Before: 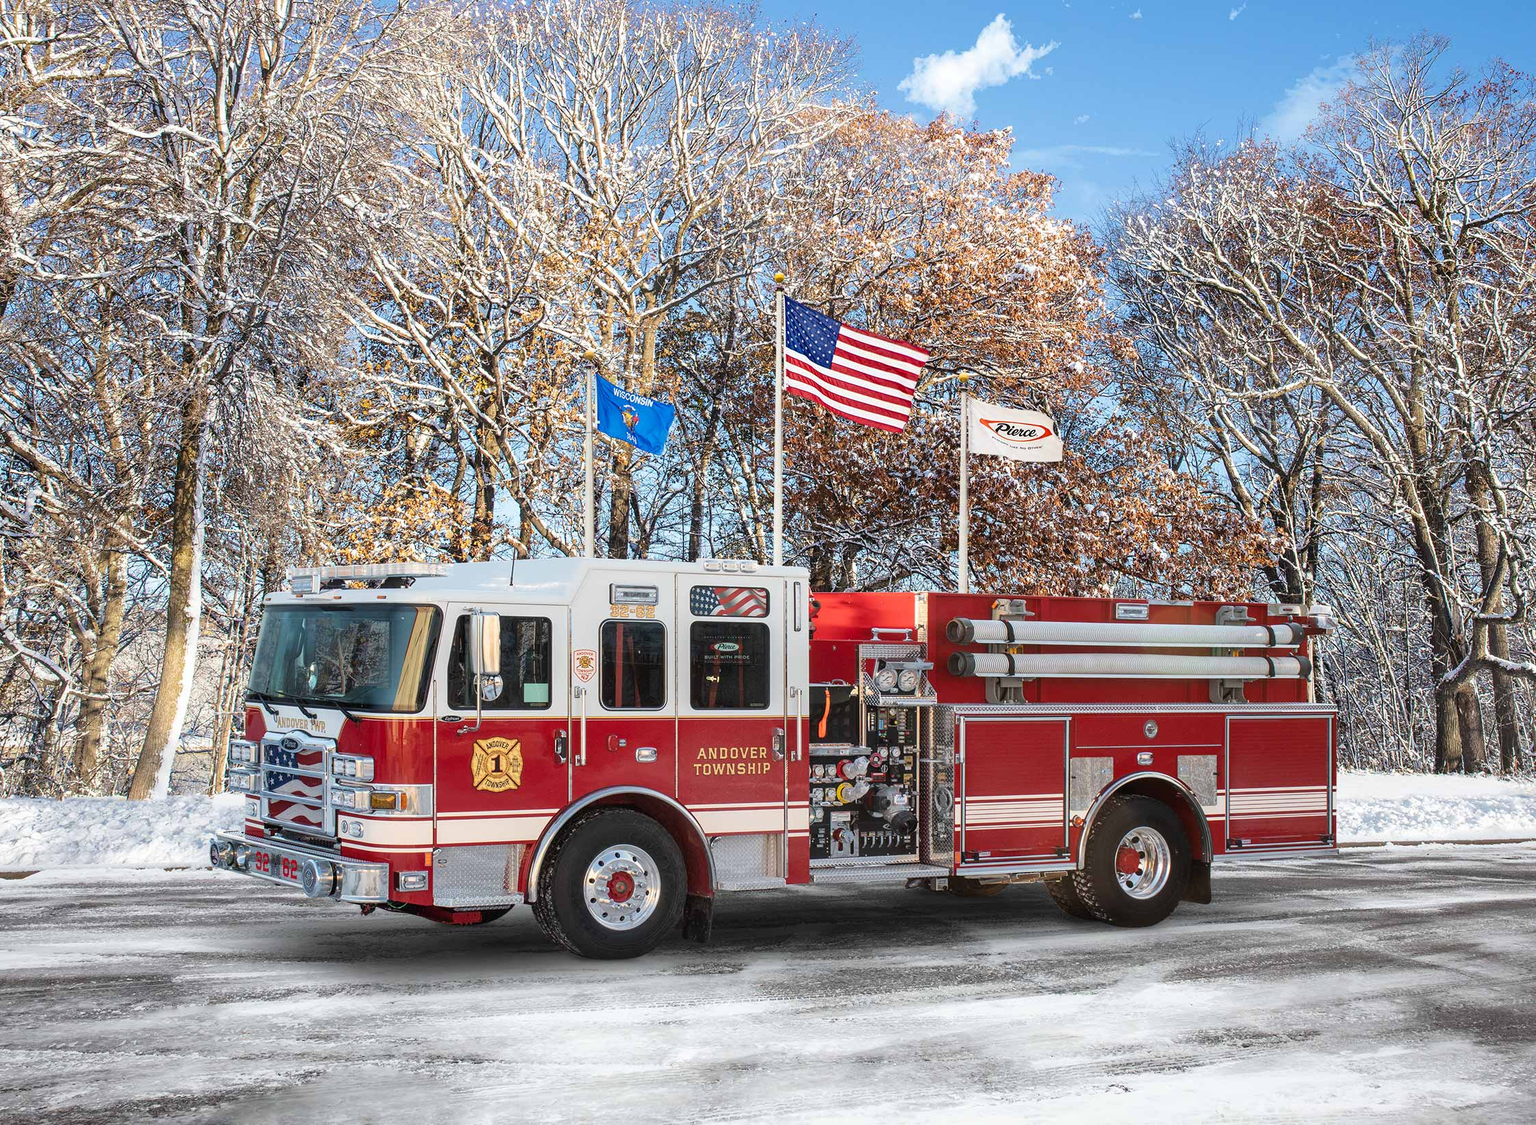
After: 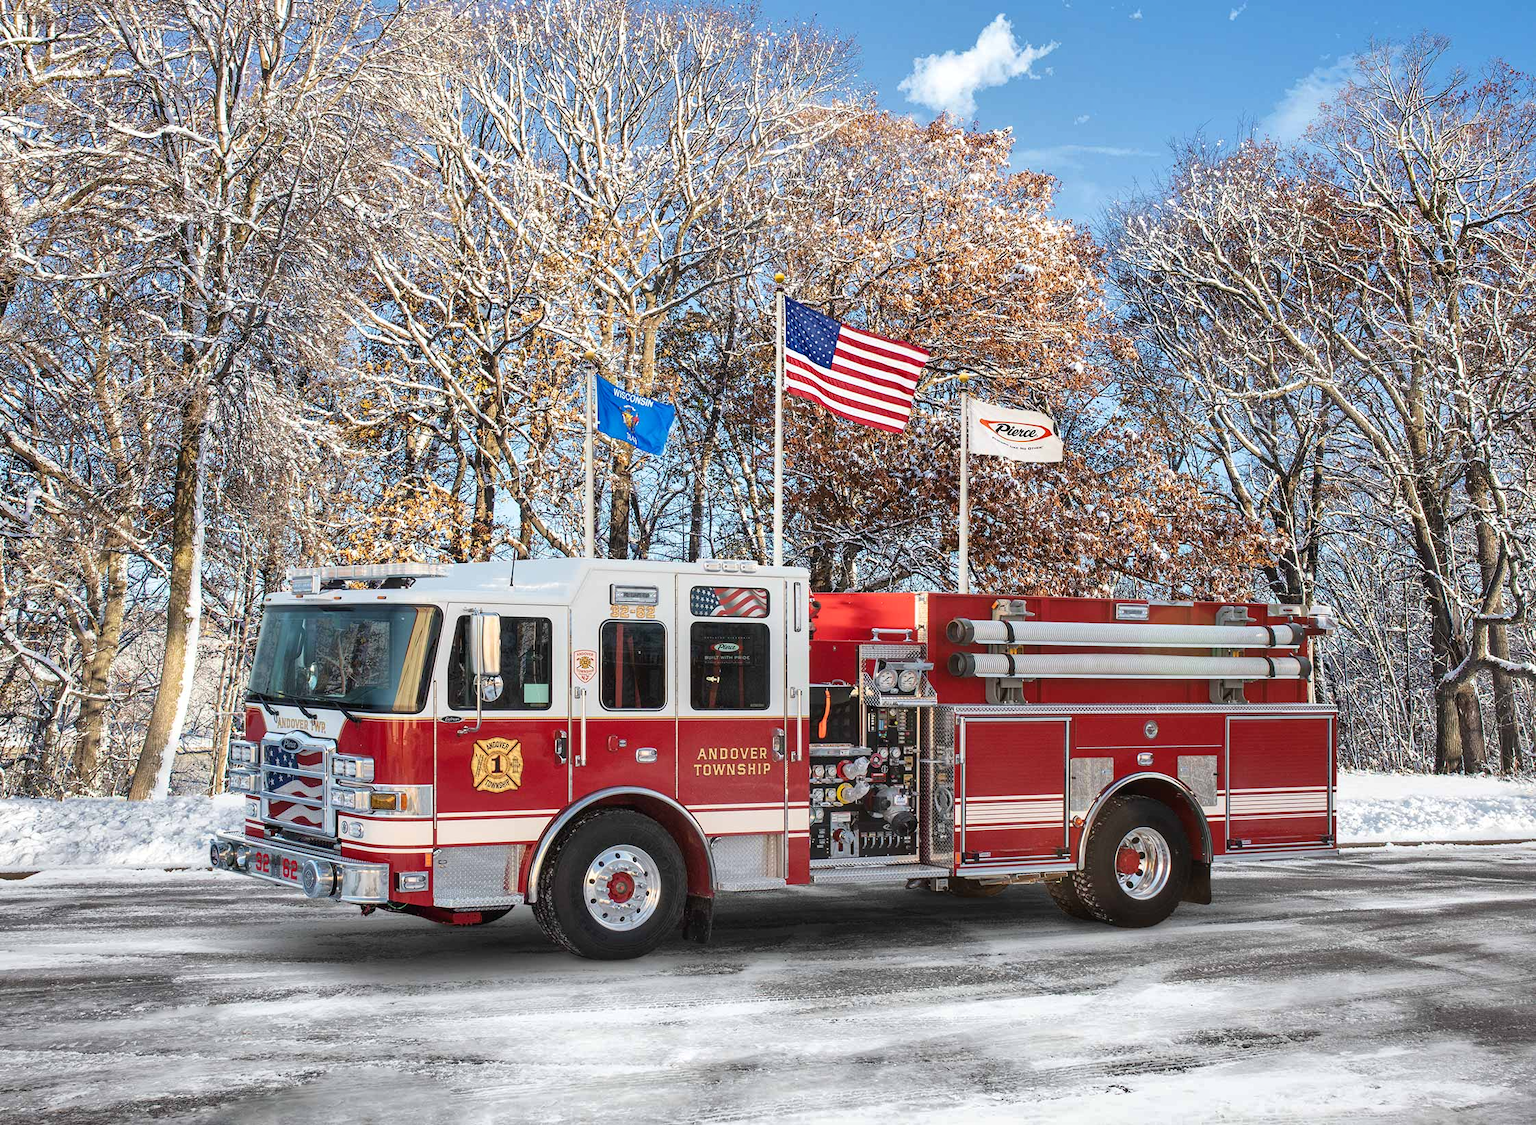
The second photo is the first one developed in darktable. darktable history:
shadows and highlights: shadows 12.29, white point adjustment 1.3, highlights color adjustment 0.581%, soften with gaussian
